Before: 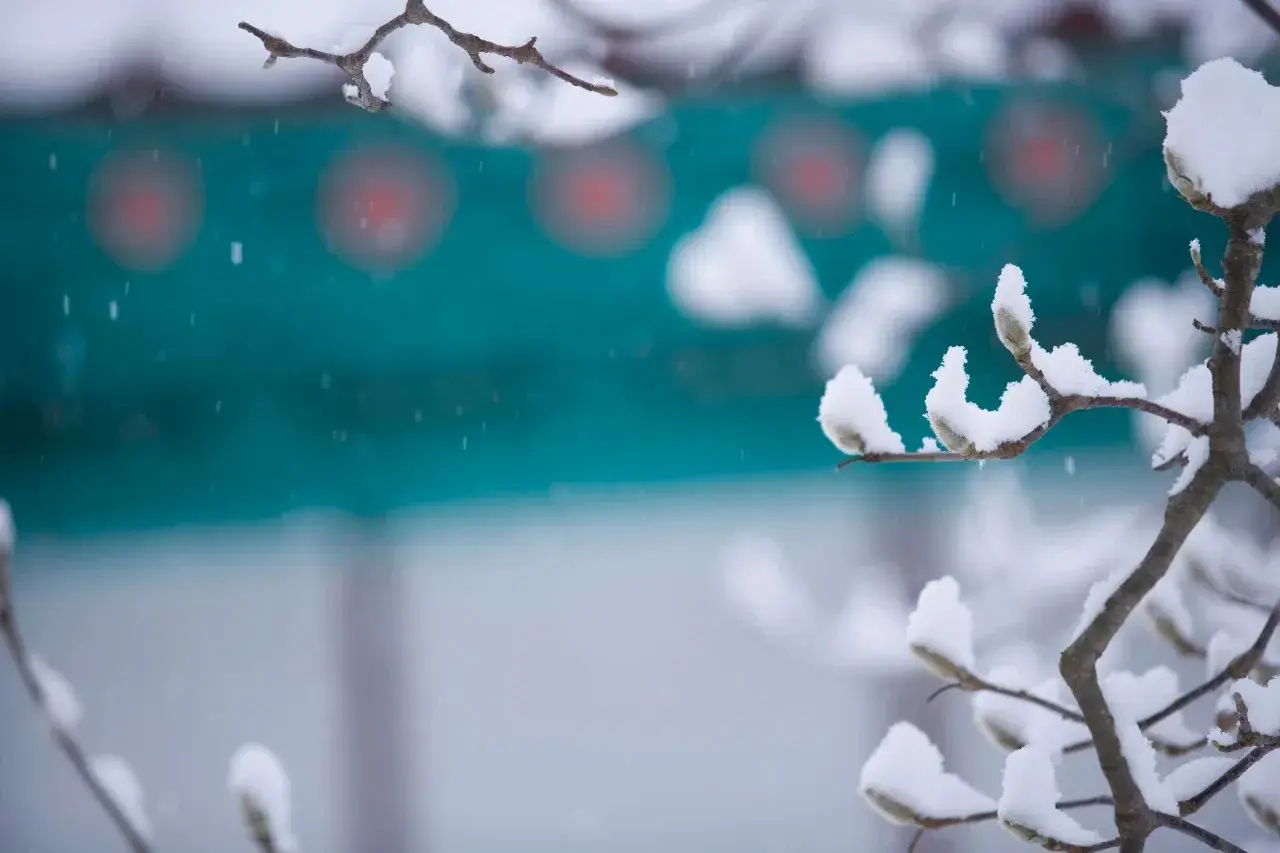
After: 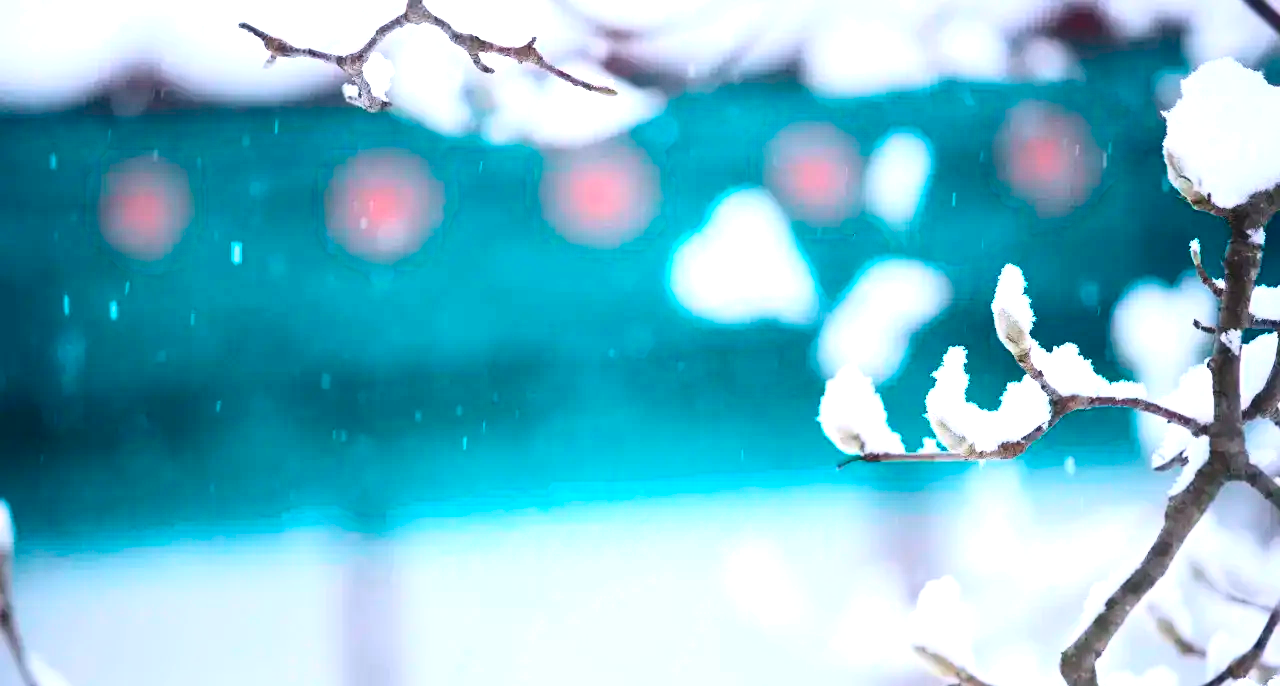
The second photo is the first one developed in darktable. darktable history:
contrast brightness saturation: contrast 0.283
crop: bottom 19.555%
exposure: black level correction 0, exposure 1 EV, compensate highlight preservation false
color balance rgb: power › chroma 0.985%, power › hue 256.67°, perceptual saturation grading › global saturation 0.354%, global vibrance 20%
